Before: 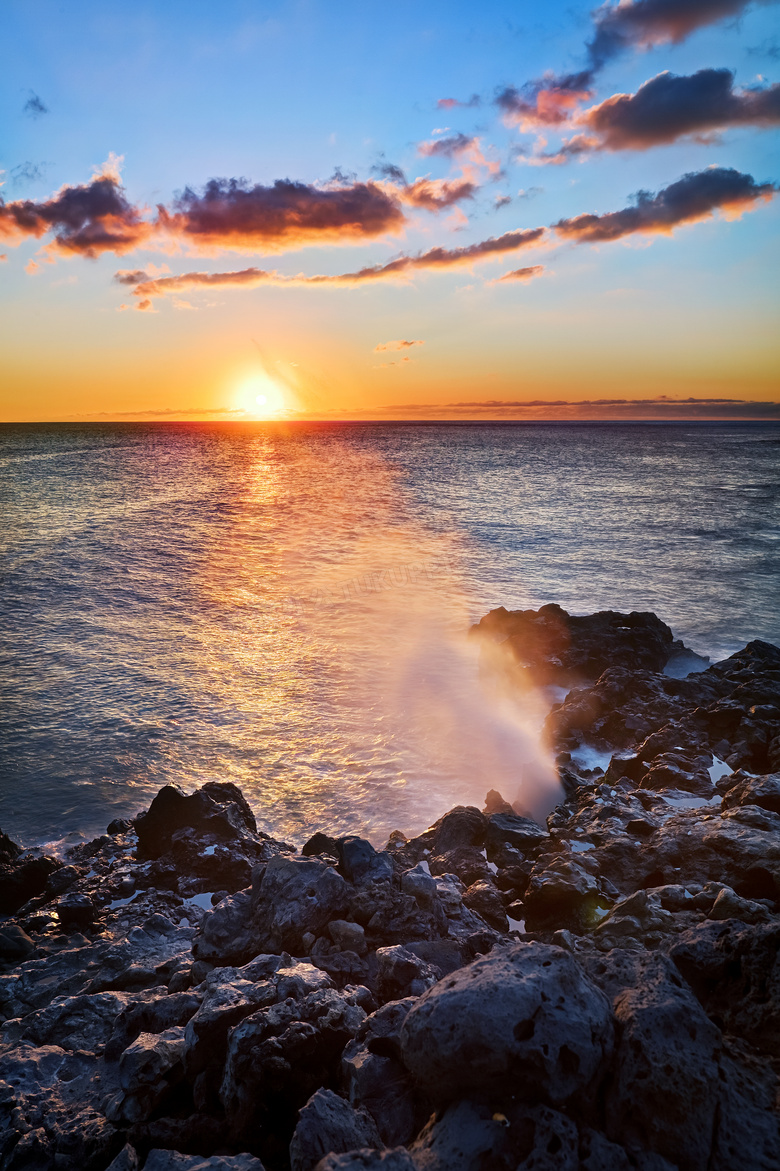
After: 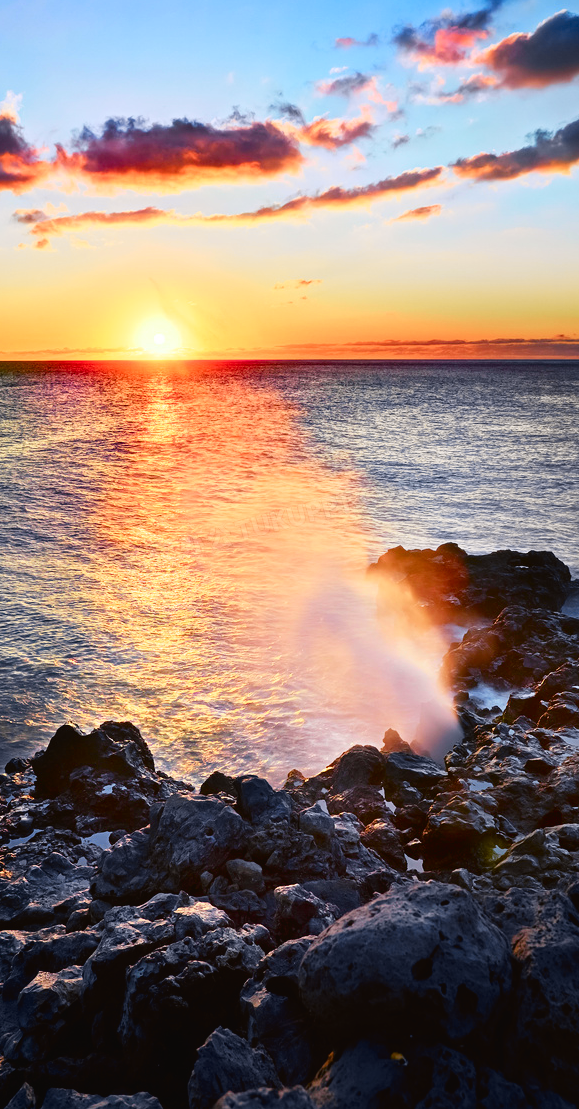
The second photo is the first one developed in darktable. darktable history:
tone curve: curves: ch0 [(0, 0.024) (0.049, 0.038) (0.176, 0.162) (0.311, 0.337) (0.416, 0.471) (0.565, 0.658) (0.817, 0.911) (1, 1)]; ch1 [(0, 0) (0.339, 0.358) (0.445, 0.439) (0.476, 0.47) (0.504, 0.504) (0.53, 0.511) (0.557, 0.558) (0.627, 0.664) (0.728, 0.786) (1, 1)]; ch2 [(0, 0) (0.327, 0.324) (0.417, 0.44) (0.46, 0.453) (0.502, 0.504) (0.526, 0.52) (0.549, 0.561) (0.619, 0.657) (0.76, 0.765) (1, 1)], color space Lab, independent channels, preserve colors none
color balance rgb: perceptual saturation grading › global saturation 20%, perceptual saturation grading › highlights -25%, perceptual saturation grading › shadows 25%
crop and rotate: left 13.15%, top 5.251%, right 12.609%
